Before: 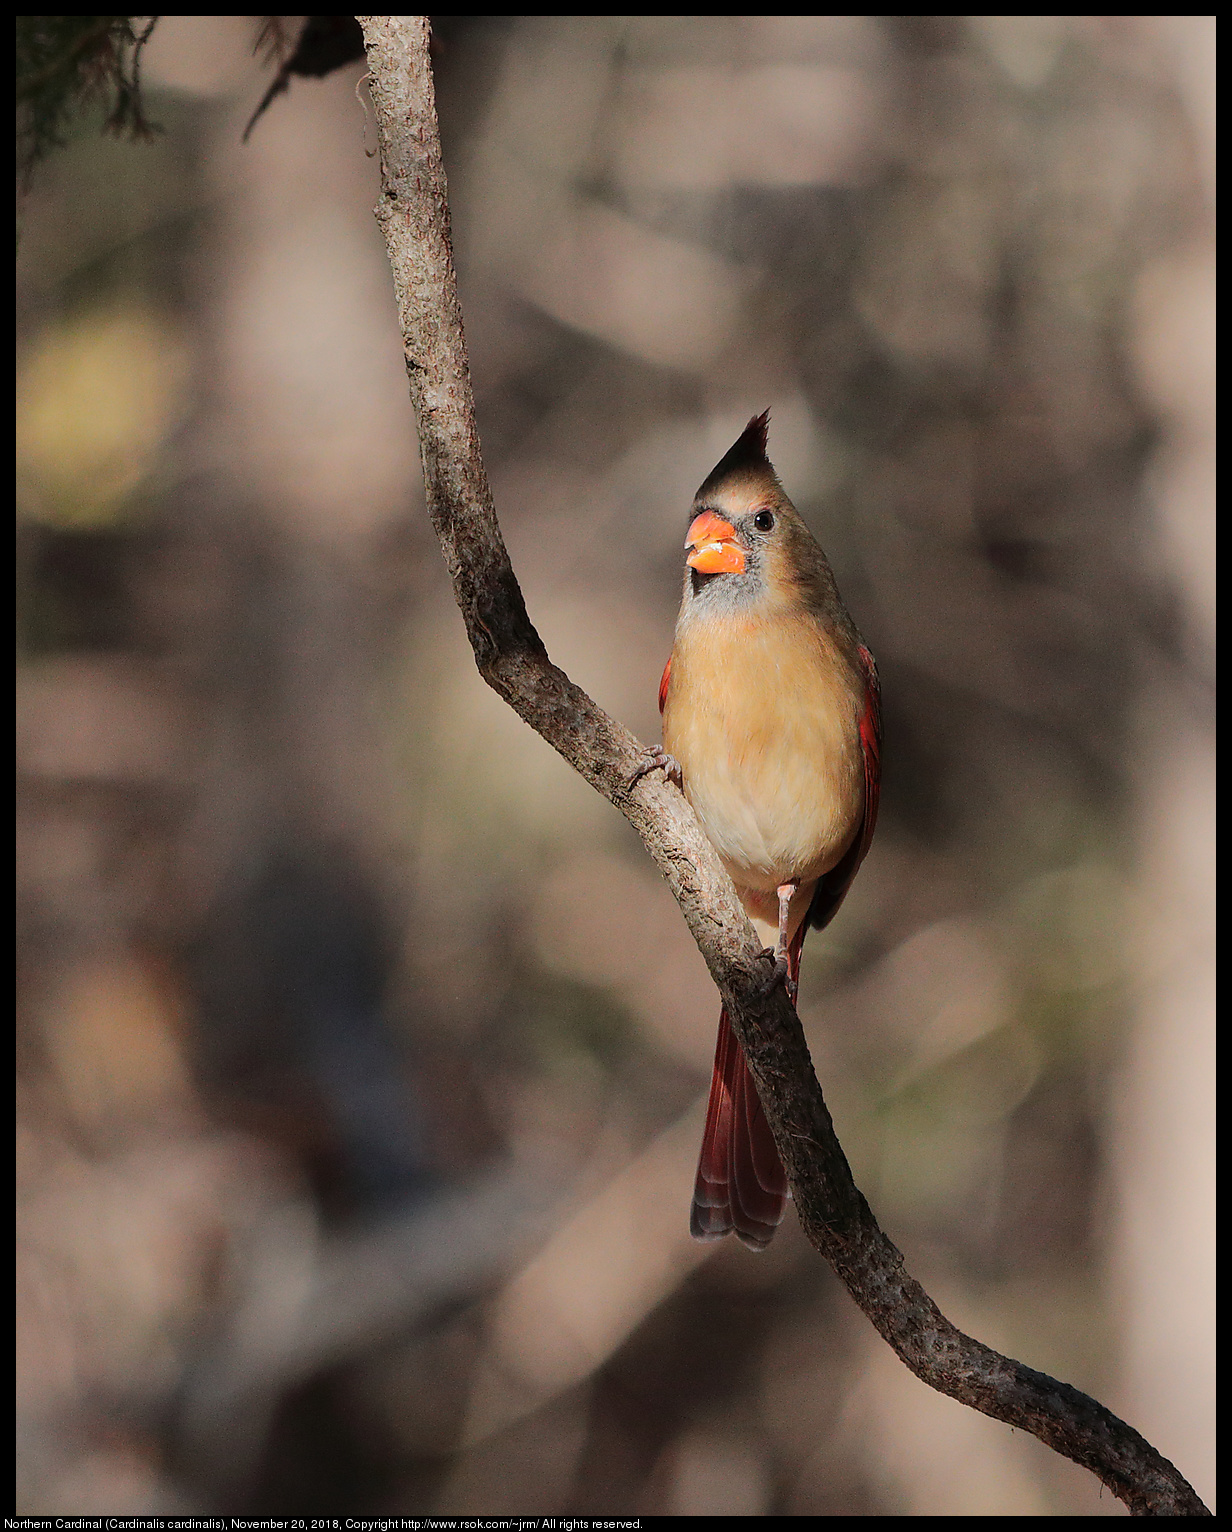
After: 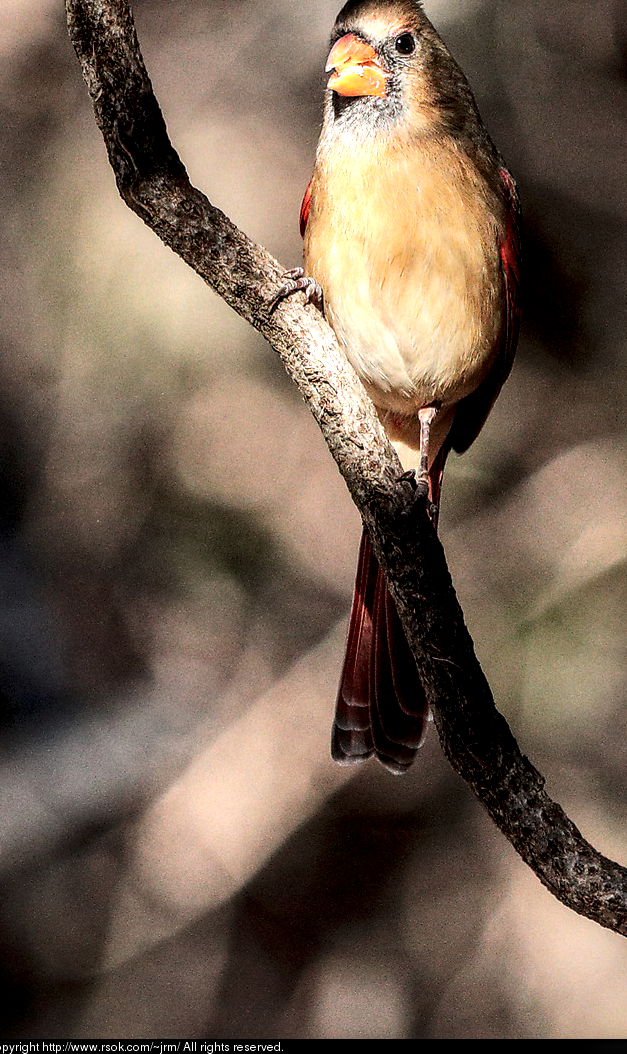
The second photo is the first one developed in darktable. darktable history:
local contrast: highlights 19%, detail 186%
tone equalizer: -8 EV -0.75 EV, -7 EV -0.7 EV, -6 EV -0.6 EV, -5 EV -0.4 EV, -3 EV 0.4 EV, -2 EV 0.6 EV, -1 EV 0.7 EV, +0 EV 0.75 EV, edges refinement/feathering 500, mask exposure compensation -1.57 EV, preserve details no
crop and rotate: left 29.237%, top 31.152%, right 19.807%
